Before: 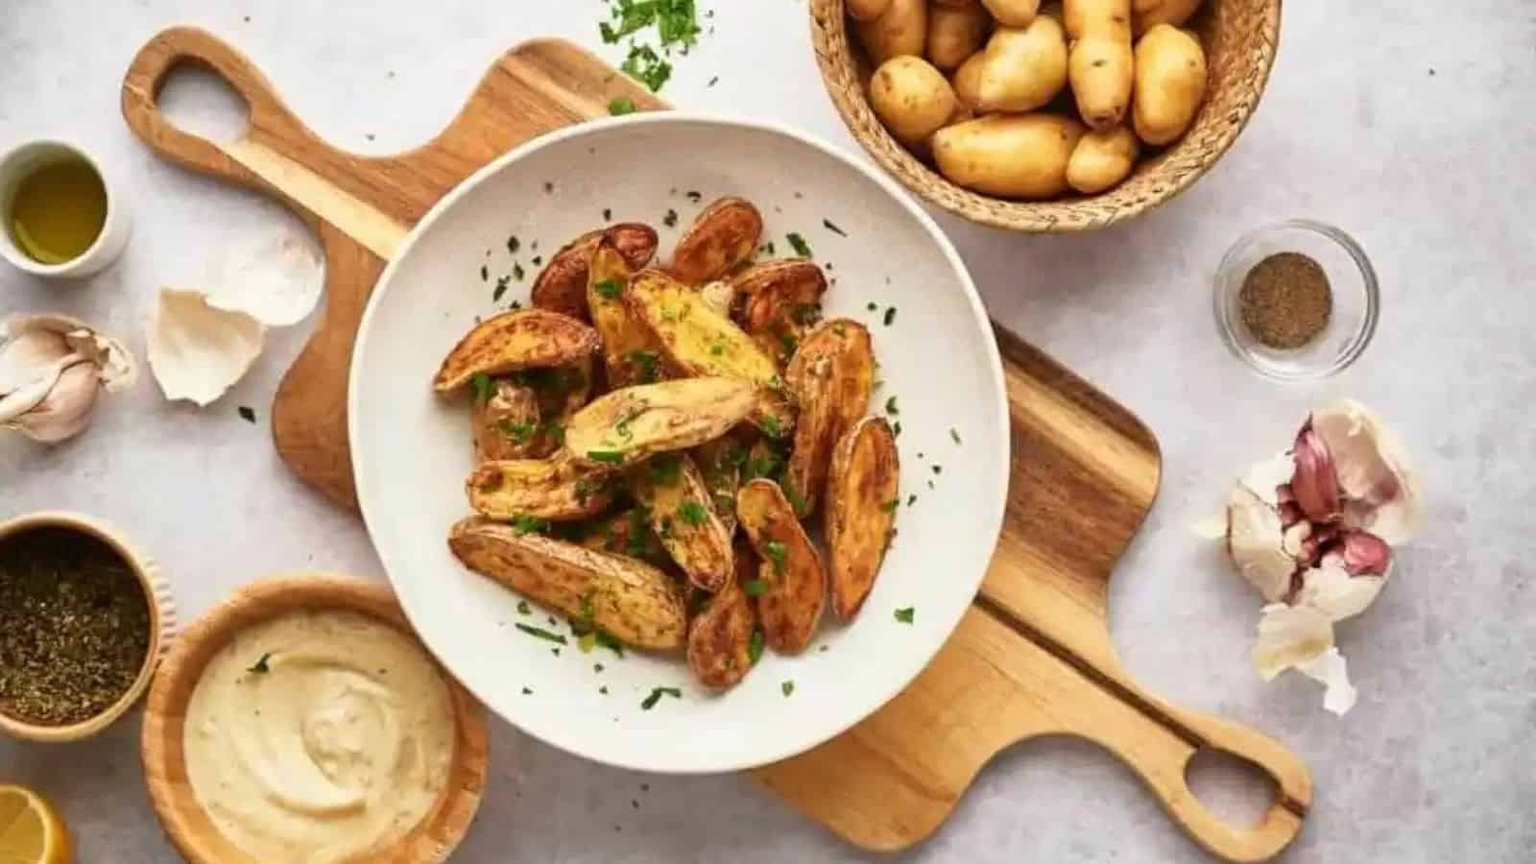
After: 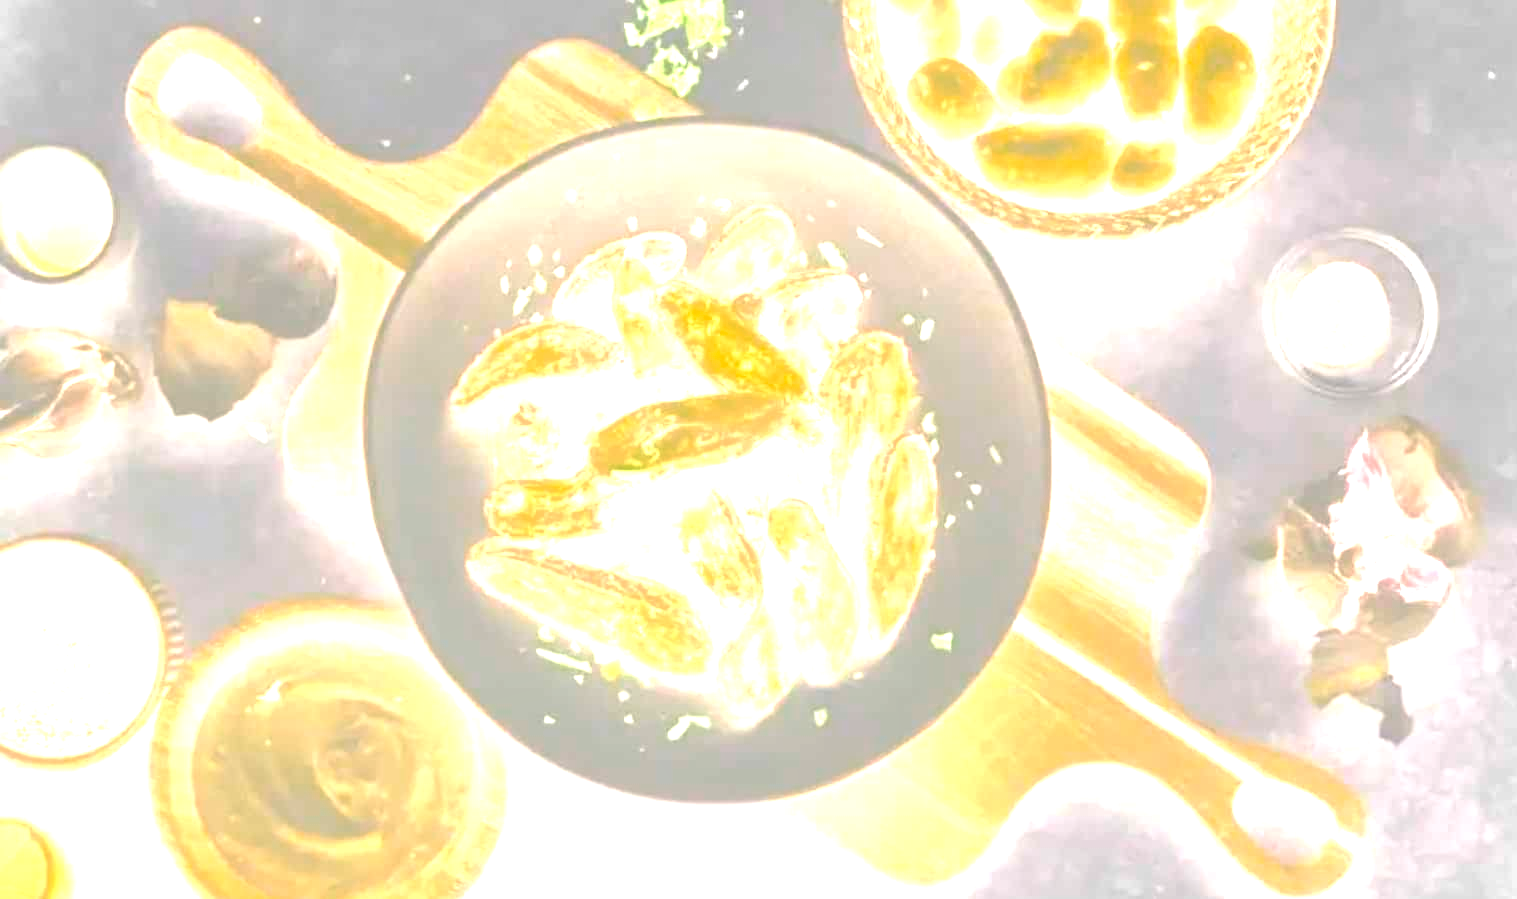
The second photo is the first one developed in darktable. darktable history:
exposure: exposure 1.25 EV, compensate exposure bias true, compensate highlight preservation false
bloom: size 85%, threshold 5%, strength 85%
crop and rotate: right 5.167%
